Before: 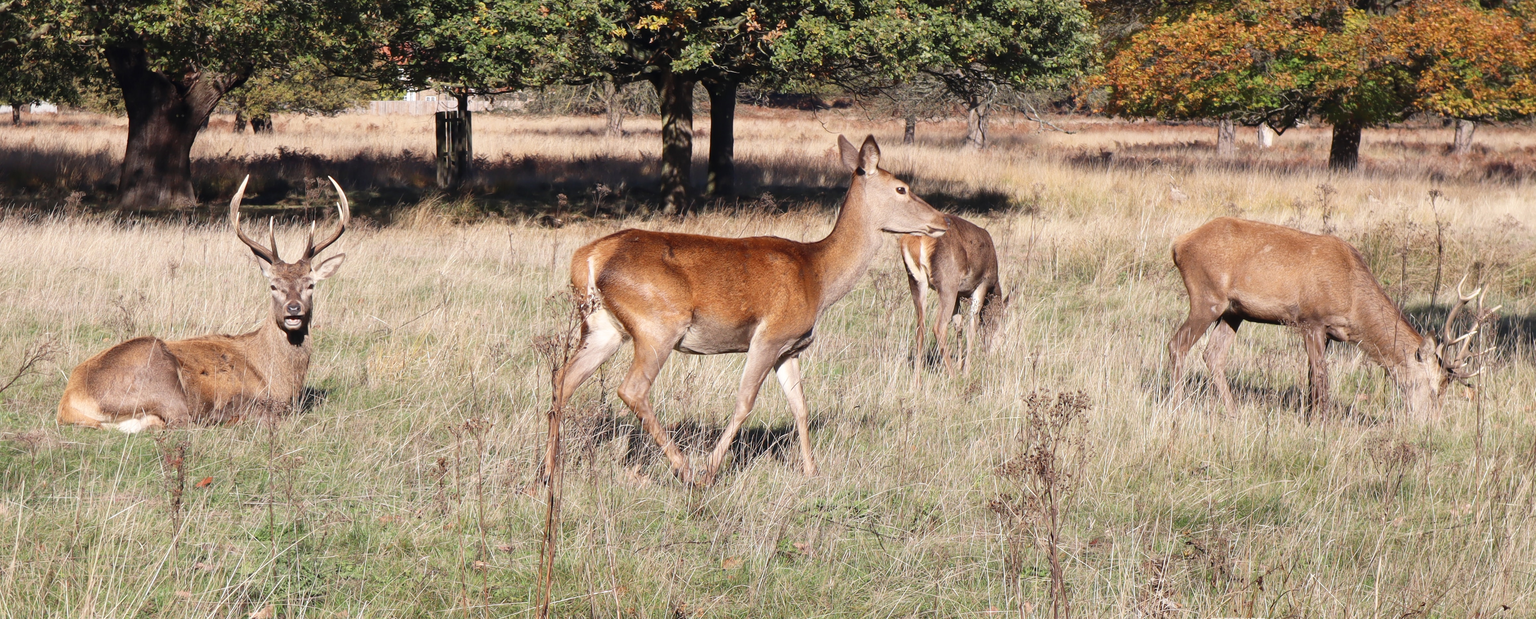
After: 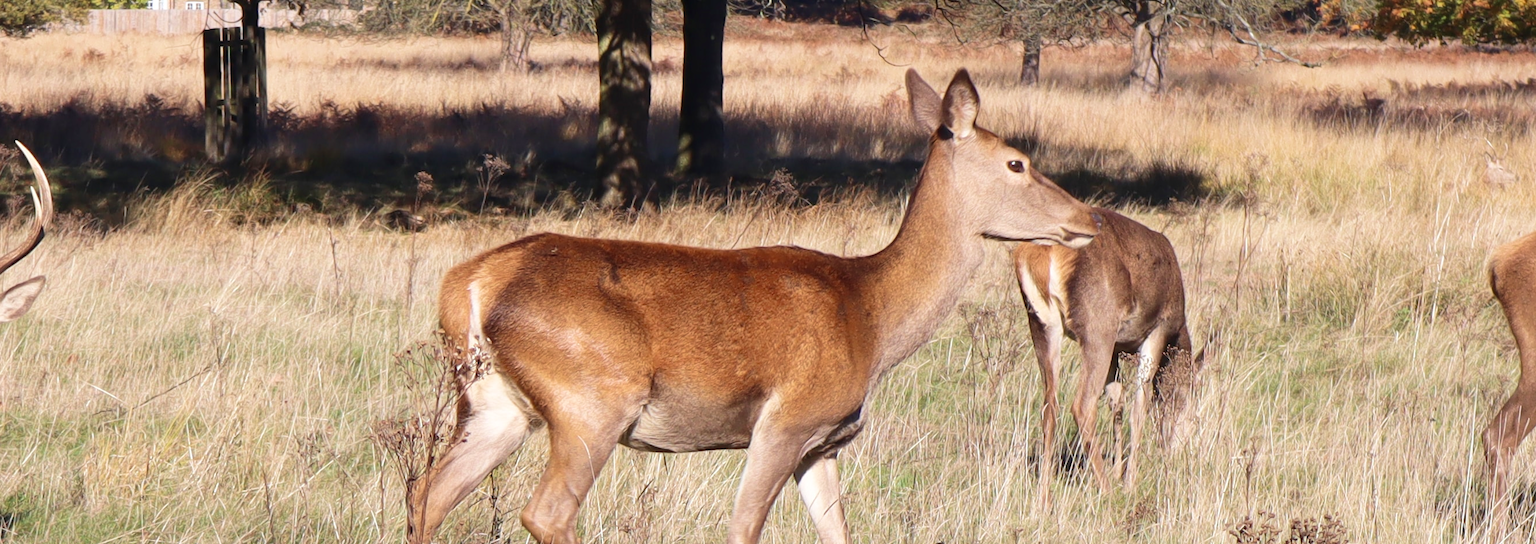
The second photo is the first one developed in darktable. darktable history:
crop: left 20.803%, top 15.462%, right 21.924%, bottom 34.107%
velvia: strength 26.98%
